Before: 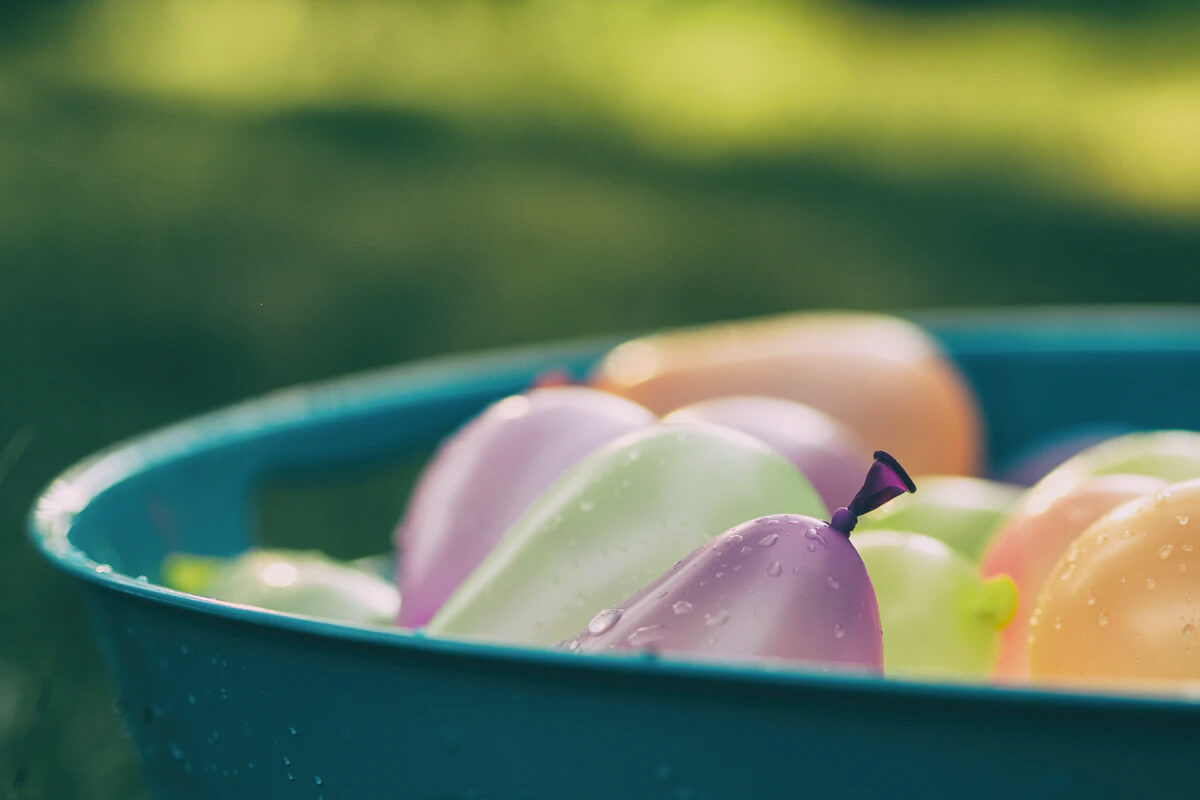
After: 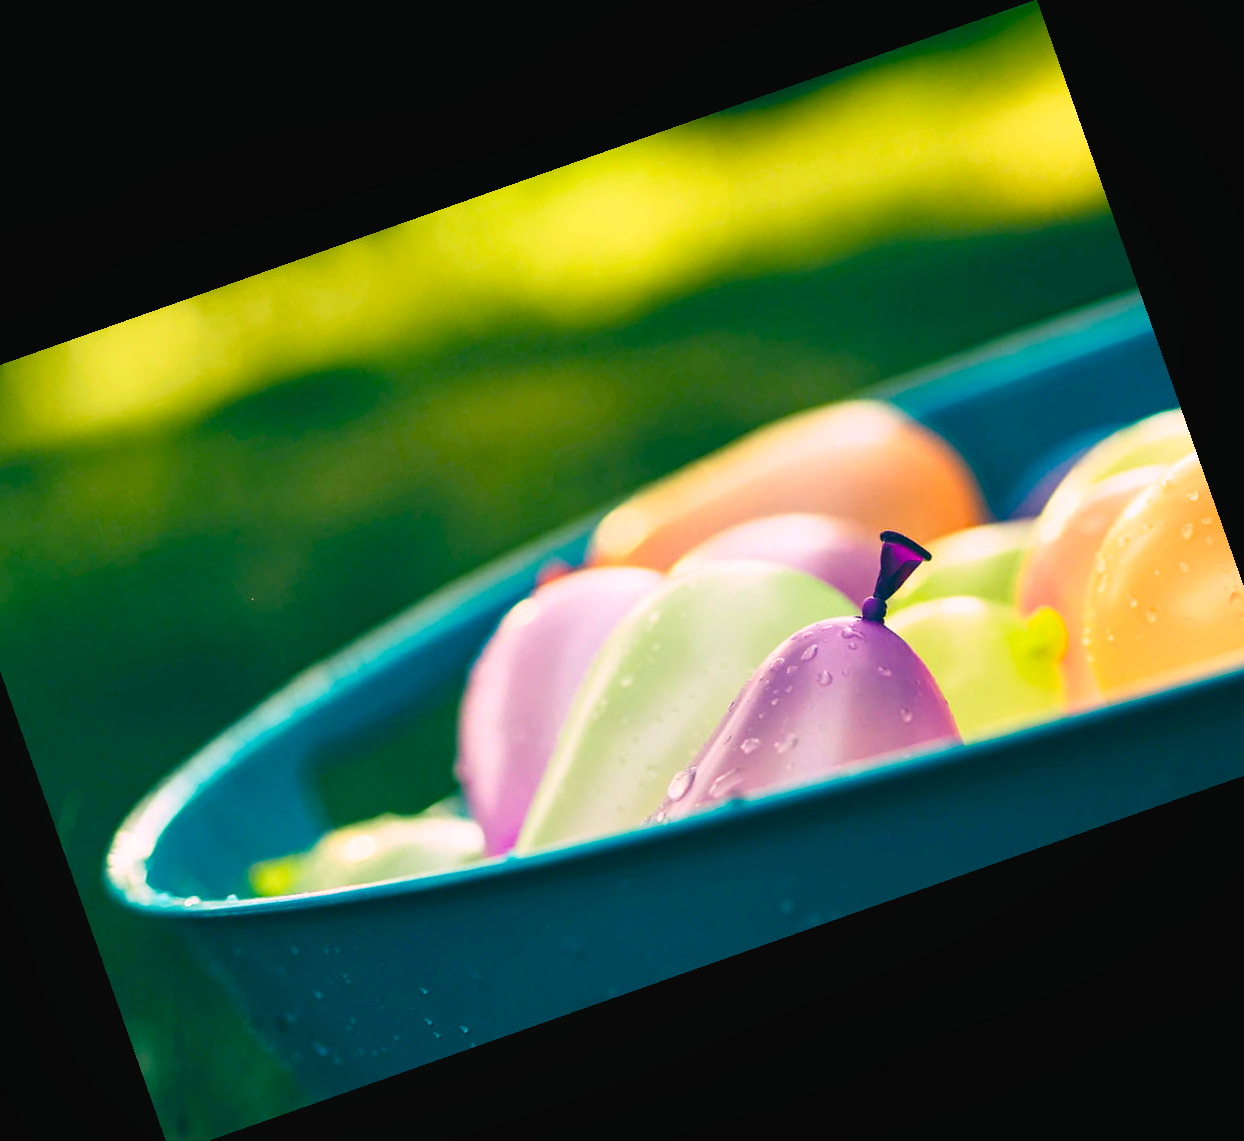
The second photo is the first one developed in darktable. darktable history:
haze removal: adaptive false
local contrast: mode bilateral grid, contrast 100, coarseness 100, detail 91%, midtone range 0.2
crop and rotate: angle 19.43°, left 6.812%, right 4.125%, bottom 1.087%
contrast brightness saturation: contrast 0.2, brightness 0.16, saturation 0.22
color balance rgb: shadows lift › chroma 1%, shadows lift › hue 217.2°, power › hue 310.8°, highlights gain › chroma 2%, highlights gain › hue 44.4°, global offset › luminance 0.25%, global offset › hue 171.6°, perceptual saturation grading › global saturation 14.09%, perceptual saturation grading › highlights -30%, perceptual saturation grading › shadows 50.67%, global vibrance 25%, contrast 20%
